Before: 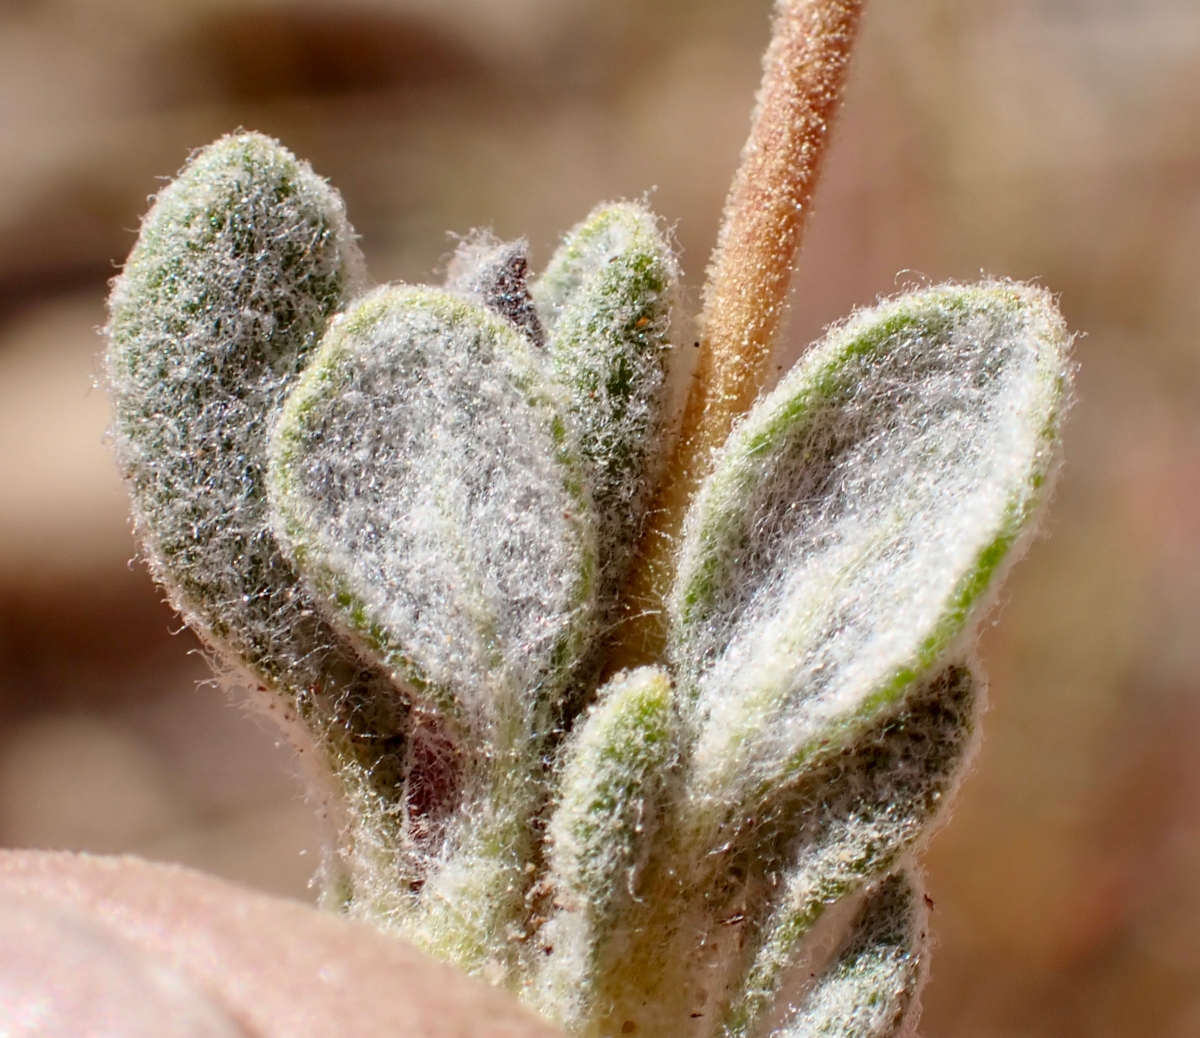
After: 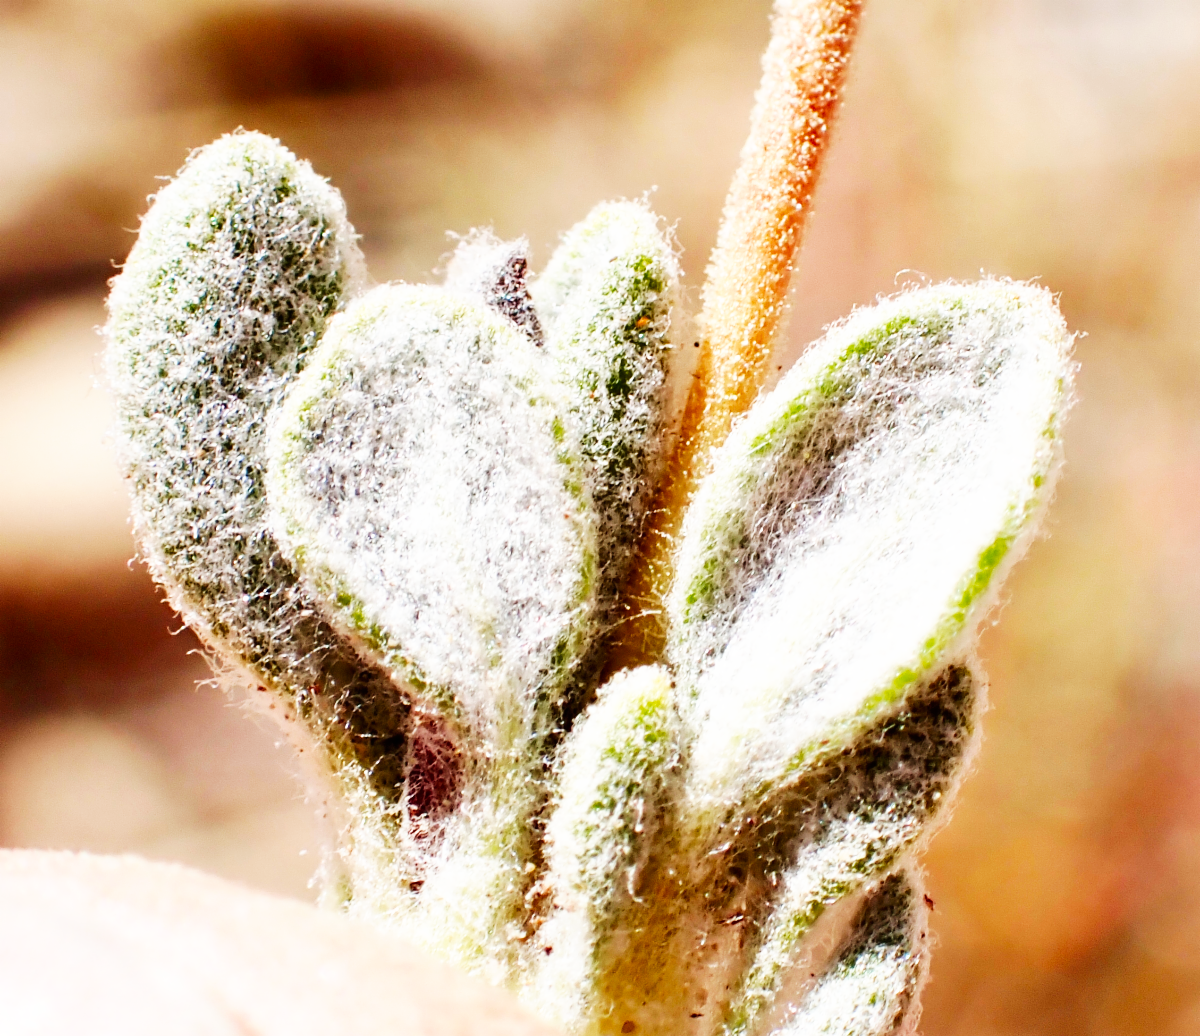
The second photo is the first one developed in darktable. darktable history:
crop: top 0.05%, bottom 0.098%
base curve: curves: ch0 [(0, 0) (0.007, 0.004) (0.027, 0.03) (0.046, 0.07) (0.207, 0.54) (0.442, 0.872) (0.673, 0.972) (1, 1)], preserve colors none
